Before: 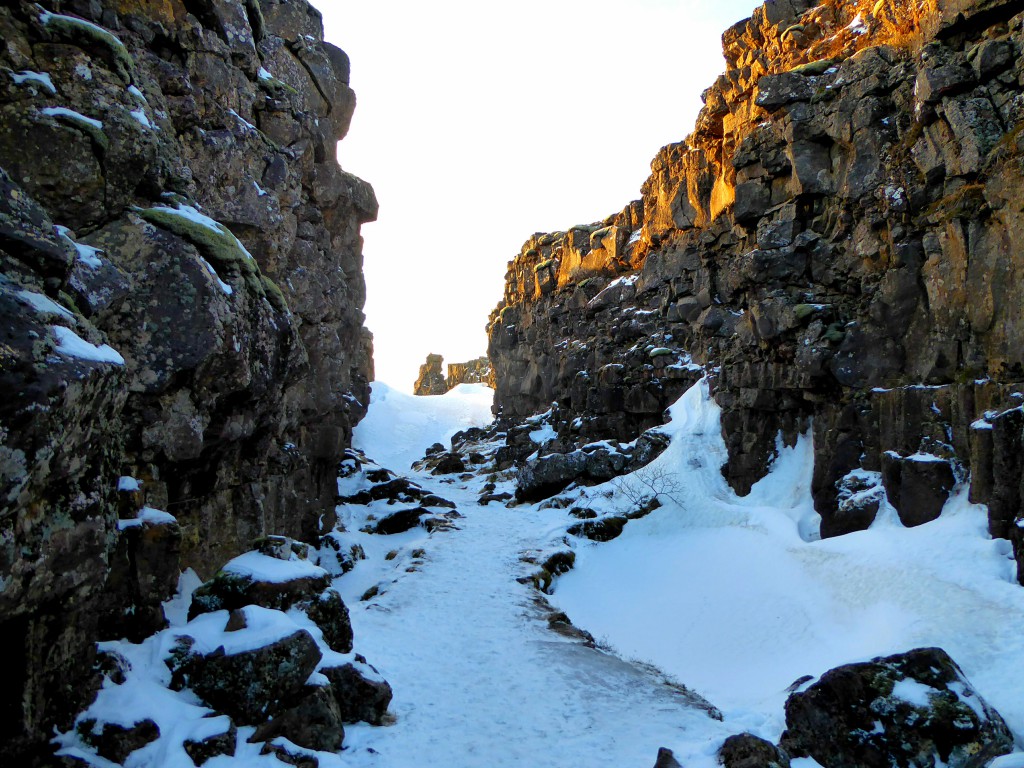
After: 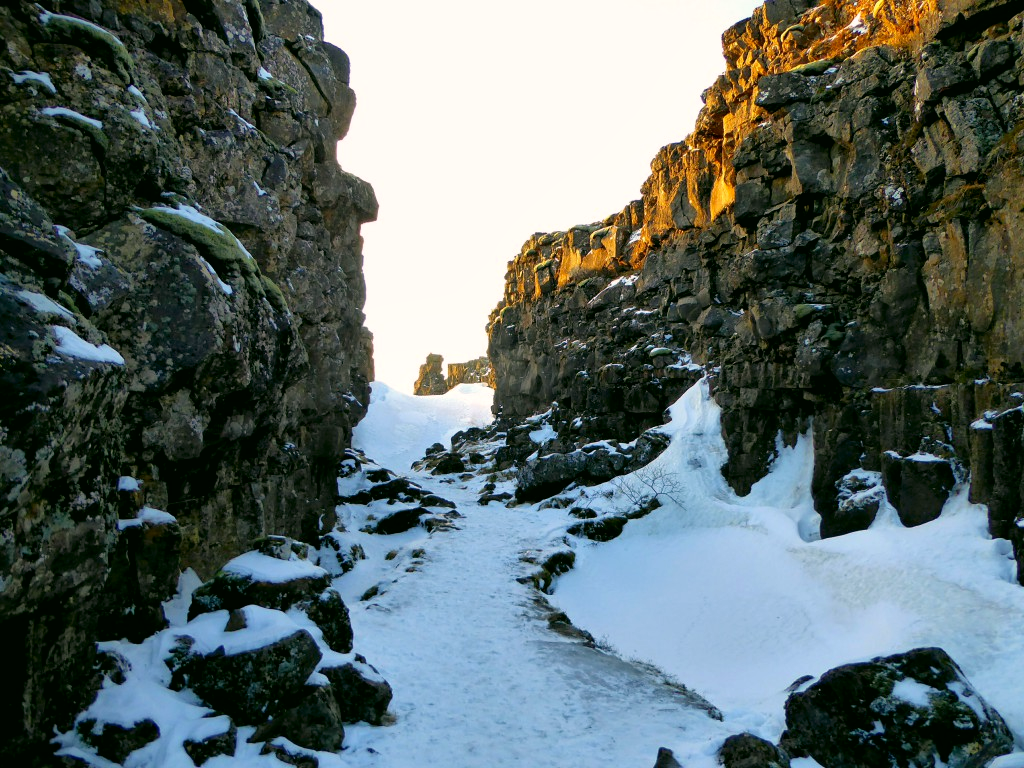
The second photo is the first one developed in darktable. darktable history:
color correction: highlights a* 4.46, highlights b* 4.94, shadows a* -7.45, shadows b* 4.7
local contrast: mode bilateral grid, contrast 20, coarseness 49, detail 121%, midtone range 0.2
